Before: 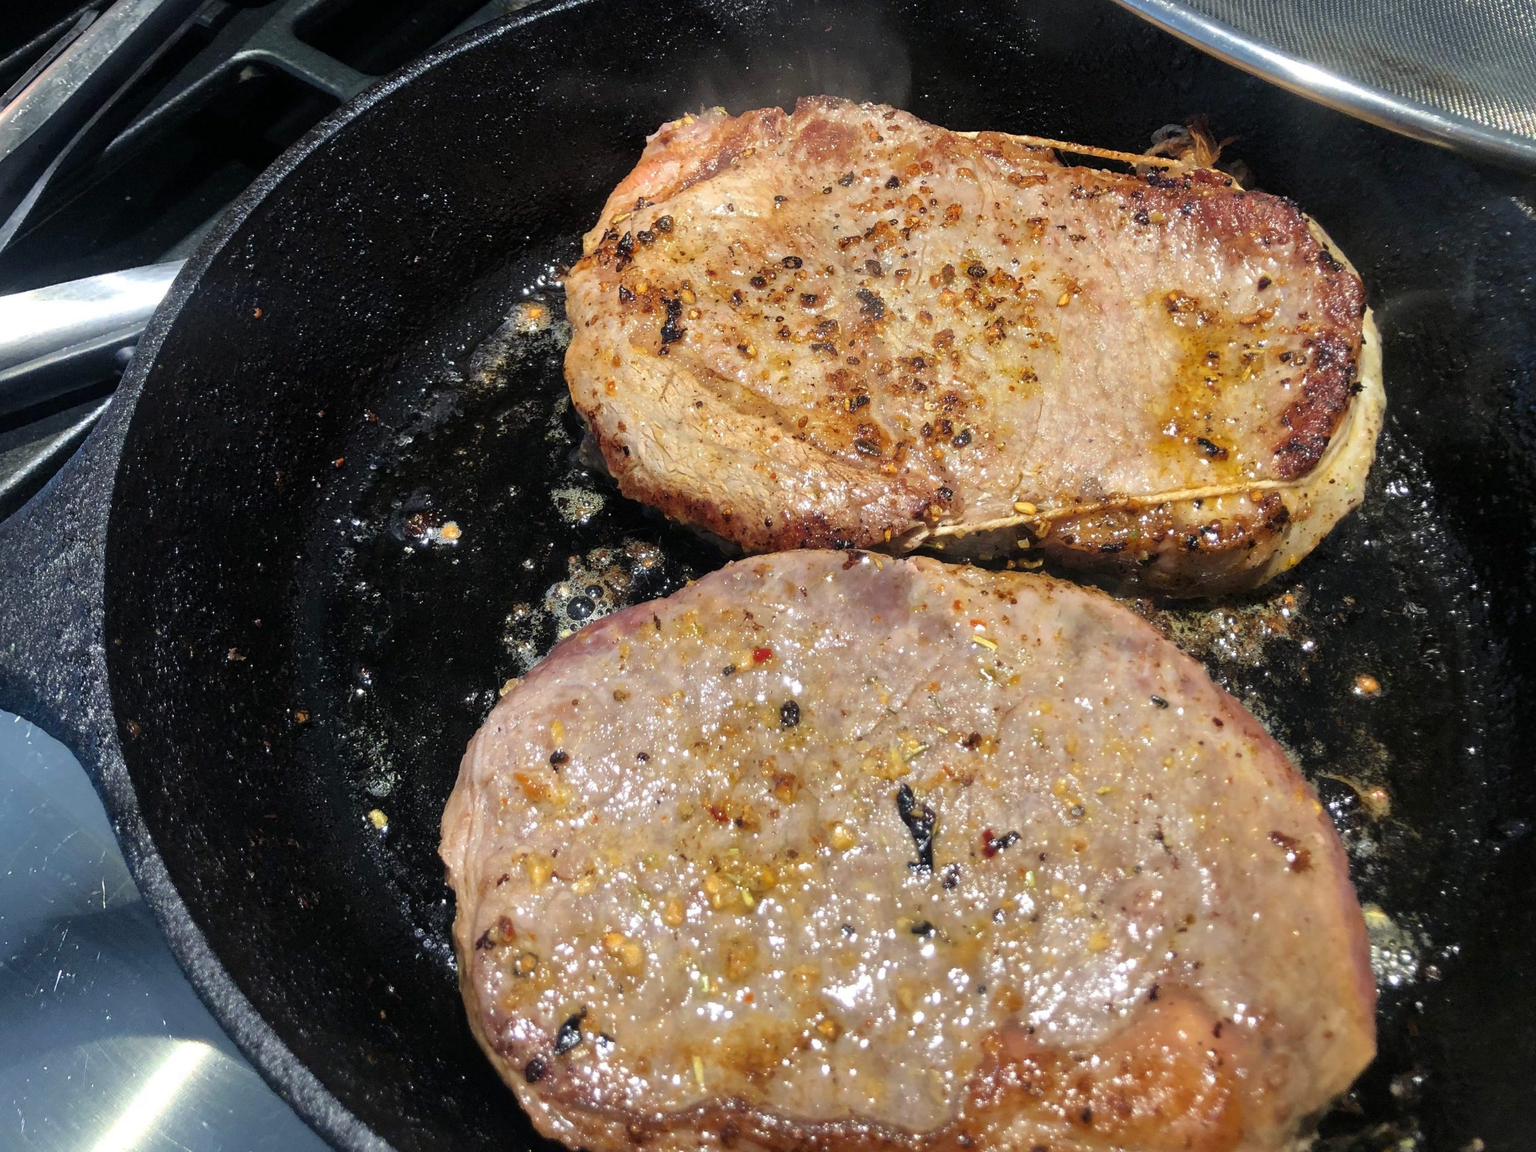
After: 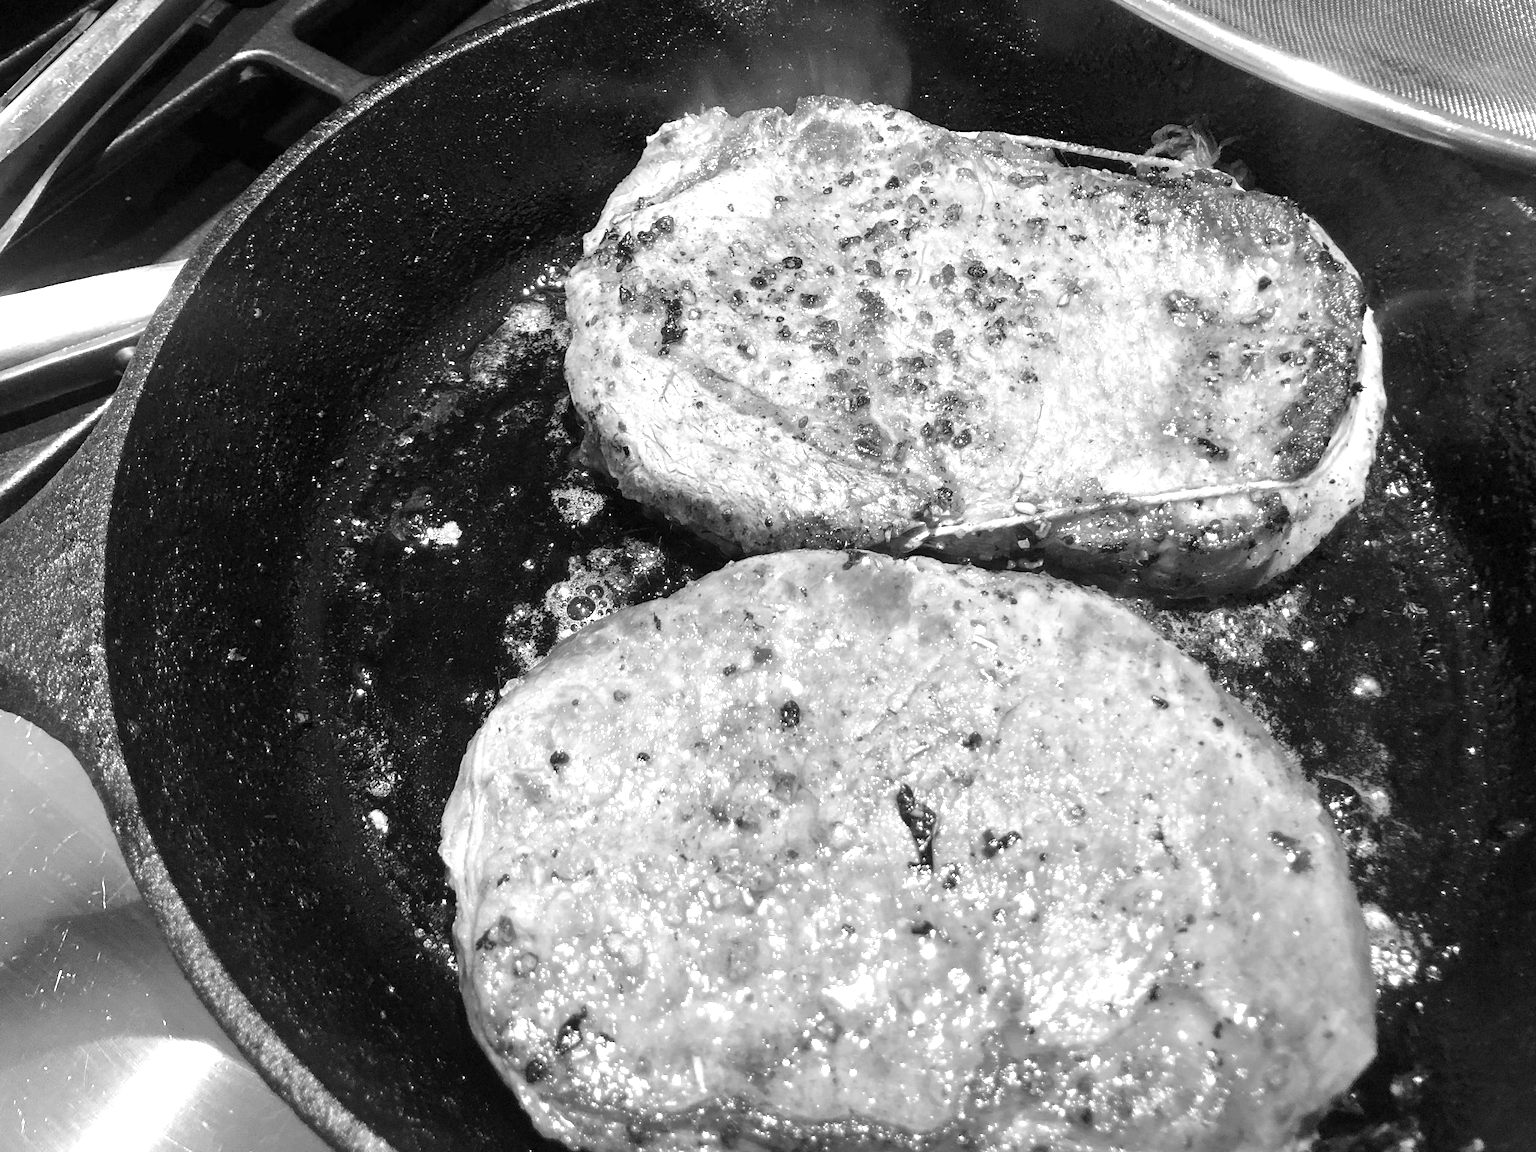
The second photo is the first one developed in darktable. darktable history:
color calibration: output gray [0.267, 0.423, 0.267, 0], illuminant Planckian (black body), adaptation linear Bradford (ICC v4), x 0.364, y 0.367, temperature 4418.48 K
exposure: exposure 1.089 EV, compensate highlight preservation false
